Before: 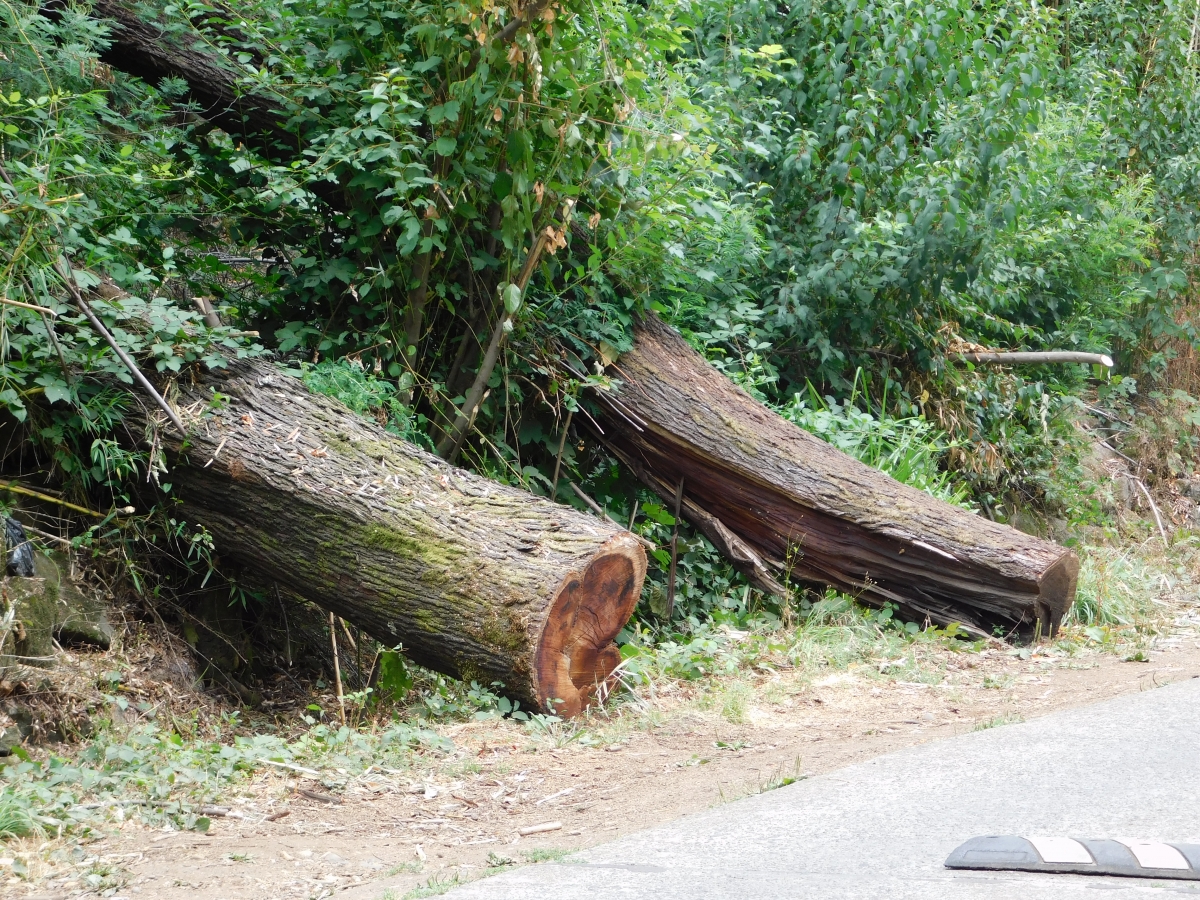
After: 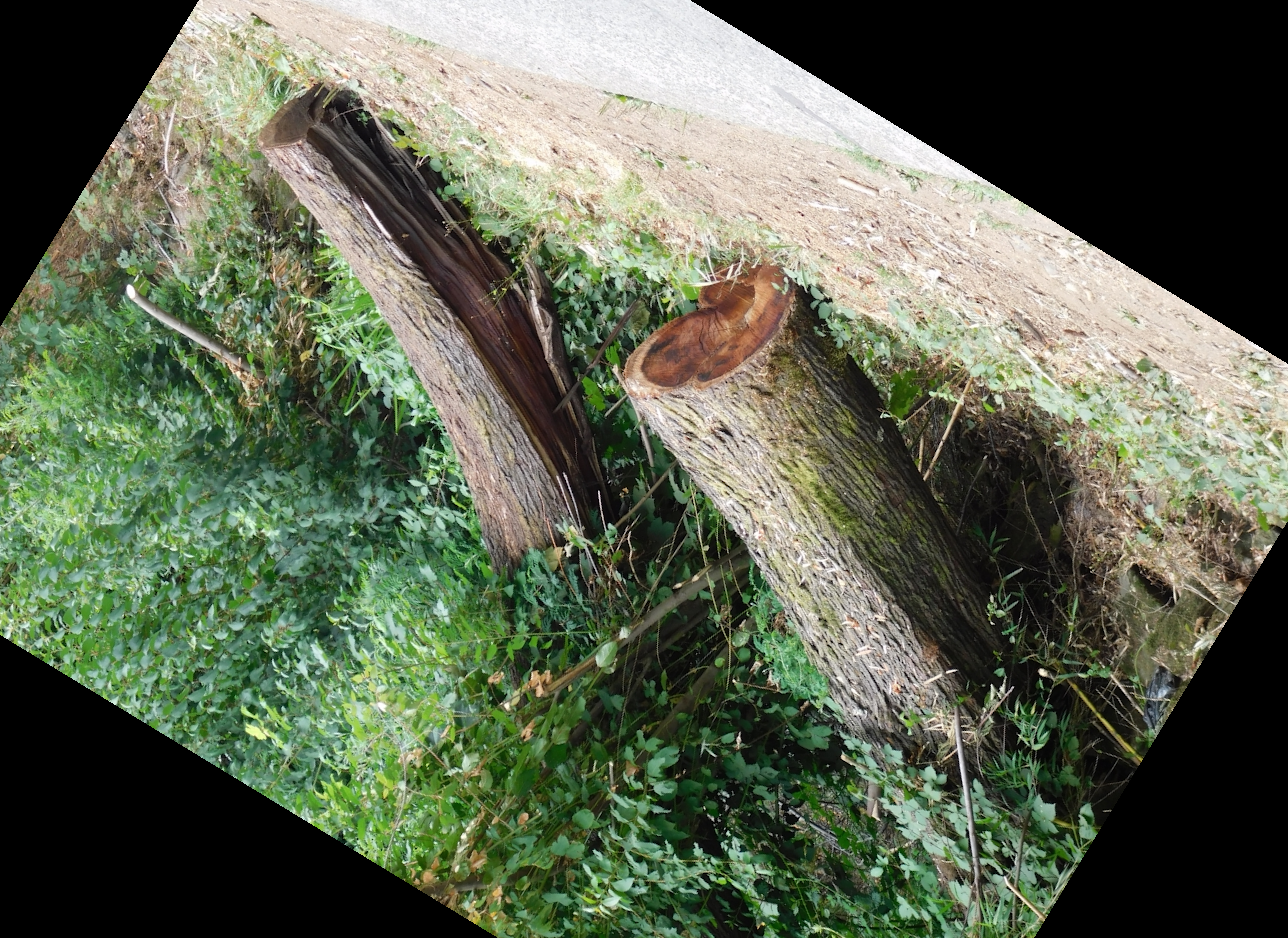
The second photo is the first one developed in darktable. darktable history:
color balance rgb: linear chroma grading › global chroma -0.67%, saturation formula JzAzBz (2021)
crop and rotate: angle 148.68°, left 9.111%, top 15.603%, right 4.588%, bottom 17.041%
